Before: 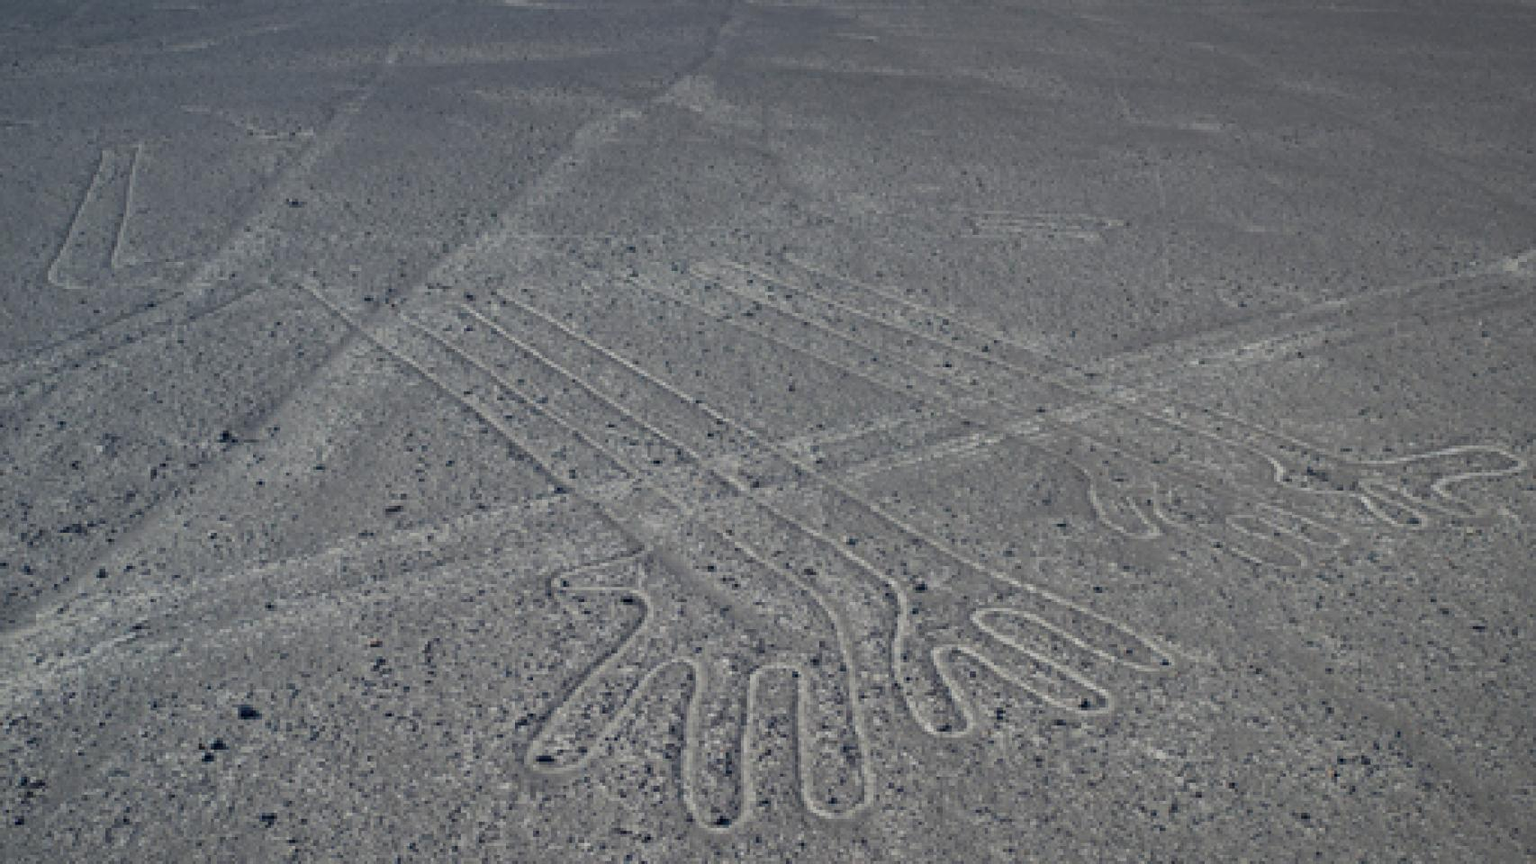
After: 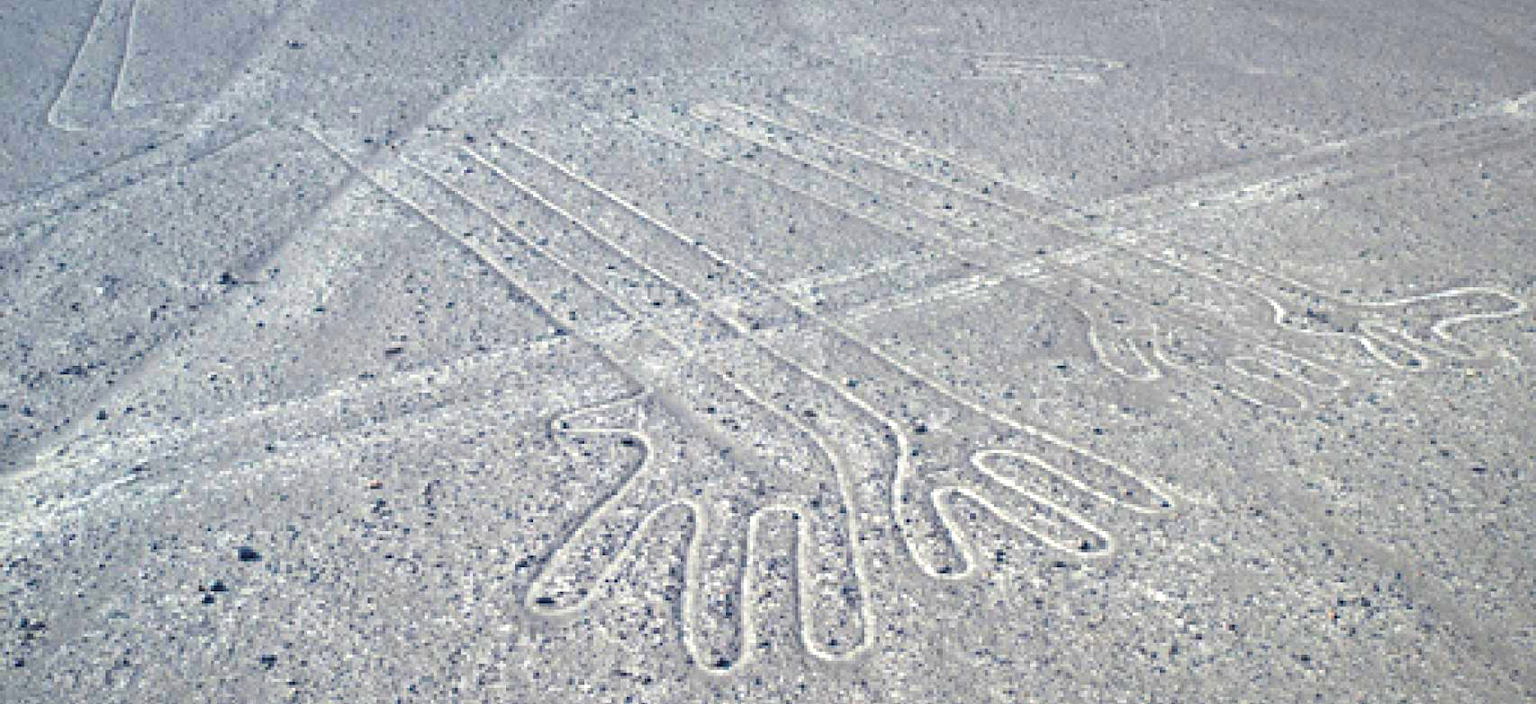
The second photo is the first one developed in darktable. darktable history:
exposure: black level correction -0.002, exposure 1.353 EV, compensate highlight preservation false
crop and rotate: top 18.334%
velvia: on, module defaults
tone equalizer: on, module defaults
contrast brightness saturation: saturation 0.103
